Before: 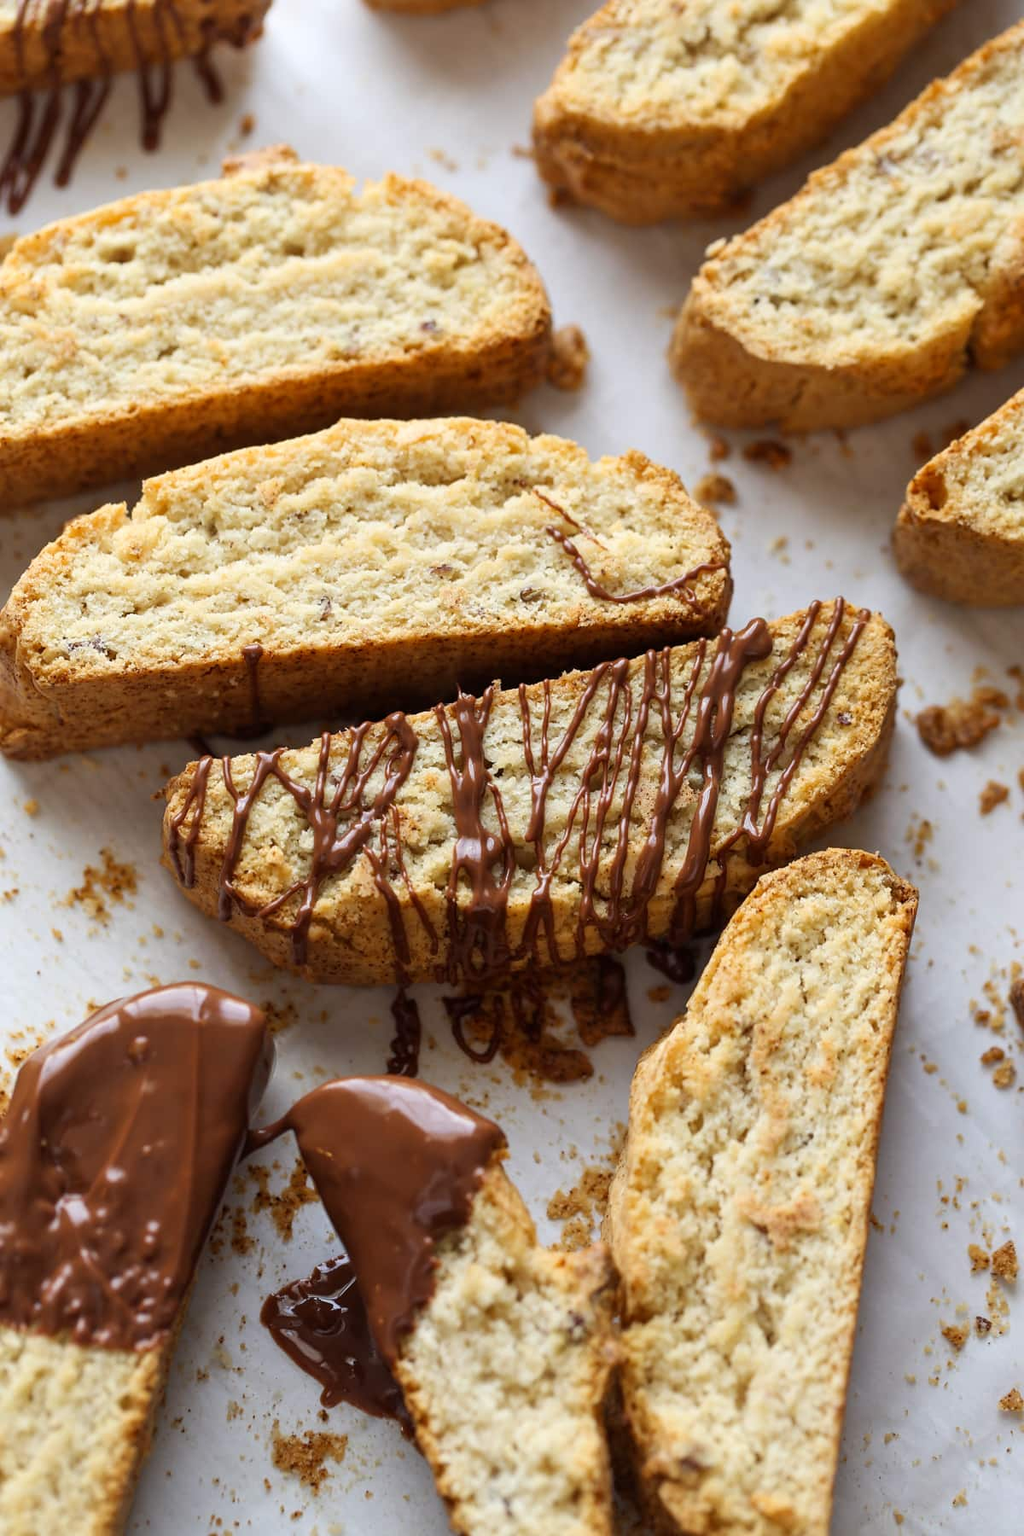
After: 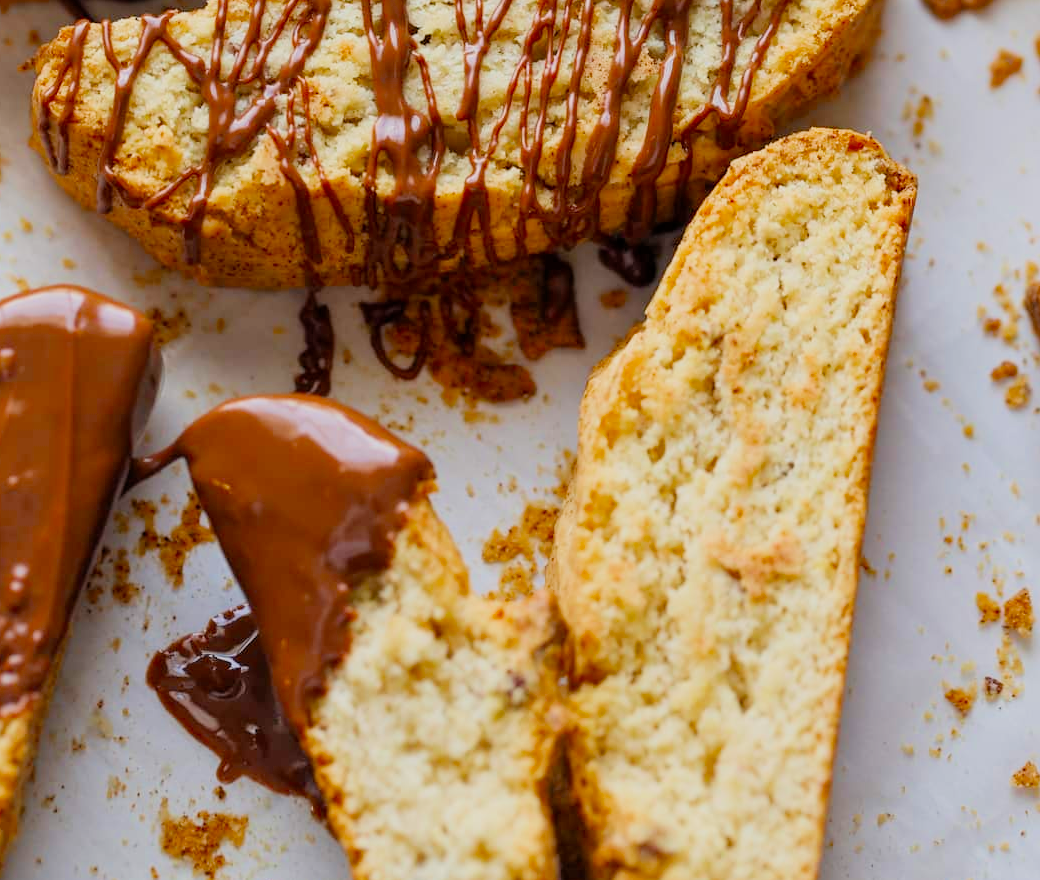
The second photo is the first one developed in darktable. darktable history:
exposure: black level correction 0, exposure 0.7 EV, compensate exposure bias true, compensate highlight preservation false
filmic rgb: black relative exposure -8.79 EV, white relative exposure 4.98 EV, threshold 6 EV, target black luminance 0%, hardness 3.77, latitude 66.34%, contrast 0.822, highlights saturation mix 10%, shadows ↔ highlights balance 20%, add noise in highlights 0.1, color science v4 (2020), iterations of high-quality reconstruction 0, type of noise poissonian, enable highlight reconstruction true
crop and rotate: left 13.306%, top 48.129%, bottom 2.928%
